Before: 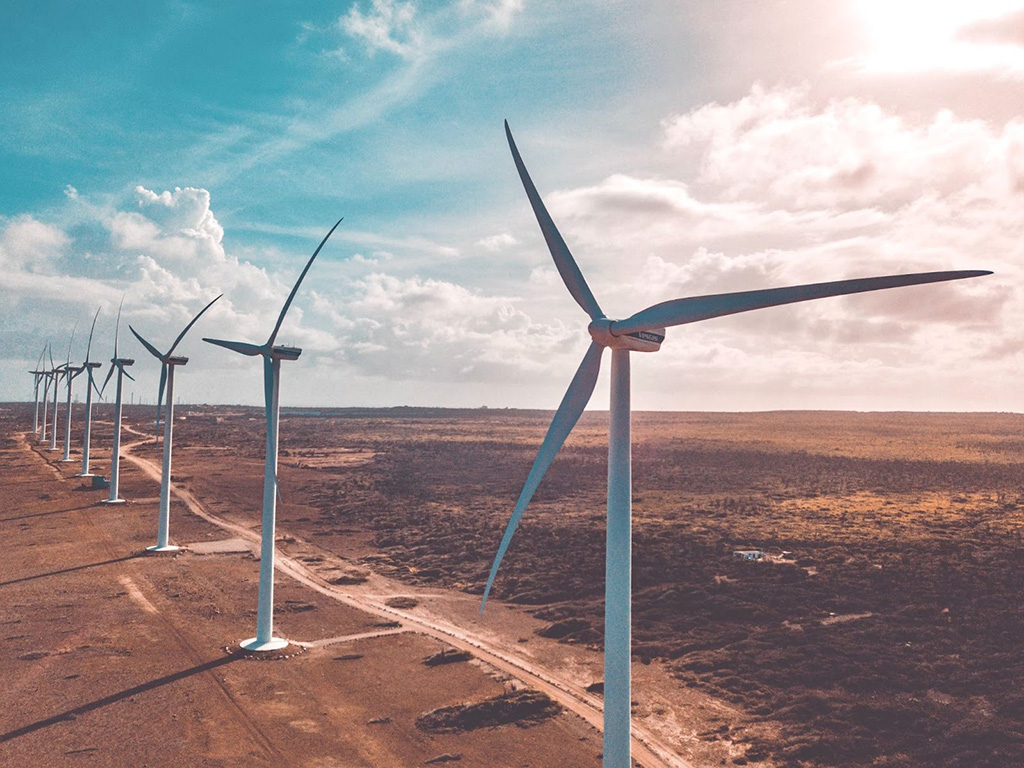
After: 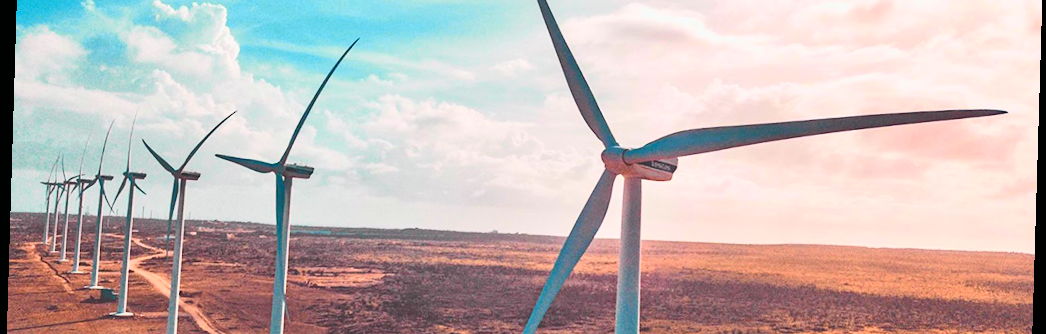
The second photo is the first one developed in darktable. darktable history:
crop and rotate: top 23.84%, bottom 34.294%
rotate and perspective: rotation 1.72°, automatic cropping off
tone curve: curves: ch0 [(0, 0.003) (0.044, 0.025) (0.12, 0.089) (0.197, 0.168) (0.281, 0.273) (0.468, 0.548) (0.583, 0.691) (0.701, 0.815) (0.86, 0.922) (1, 0.982)]; ch1 [(0, 0) (0.232, 0.214) (0.404, 0.376) (0.461, 0.425) (0.493, 0.481) (0.501, 0.5) (0.517, 0.524) (0.55, 0.585) (0.598, 0.651) (0.671, 0.735) (0.796, 0.85) (1, 1)]; ch2 [(0, 0) (0.249, 0.216) (0.357, 0.317) (0.448, 0.432) (0.478, 0.492) (0.498, 0.499) (0.517, 0.527) (0.537, 0.564) (0.569, 0.617) (0.61, 0.659) (0.706, 0.75) (0.808, 0.809) (0.991, 0.968)], color space Lab, independent channels, preserve colors none
